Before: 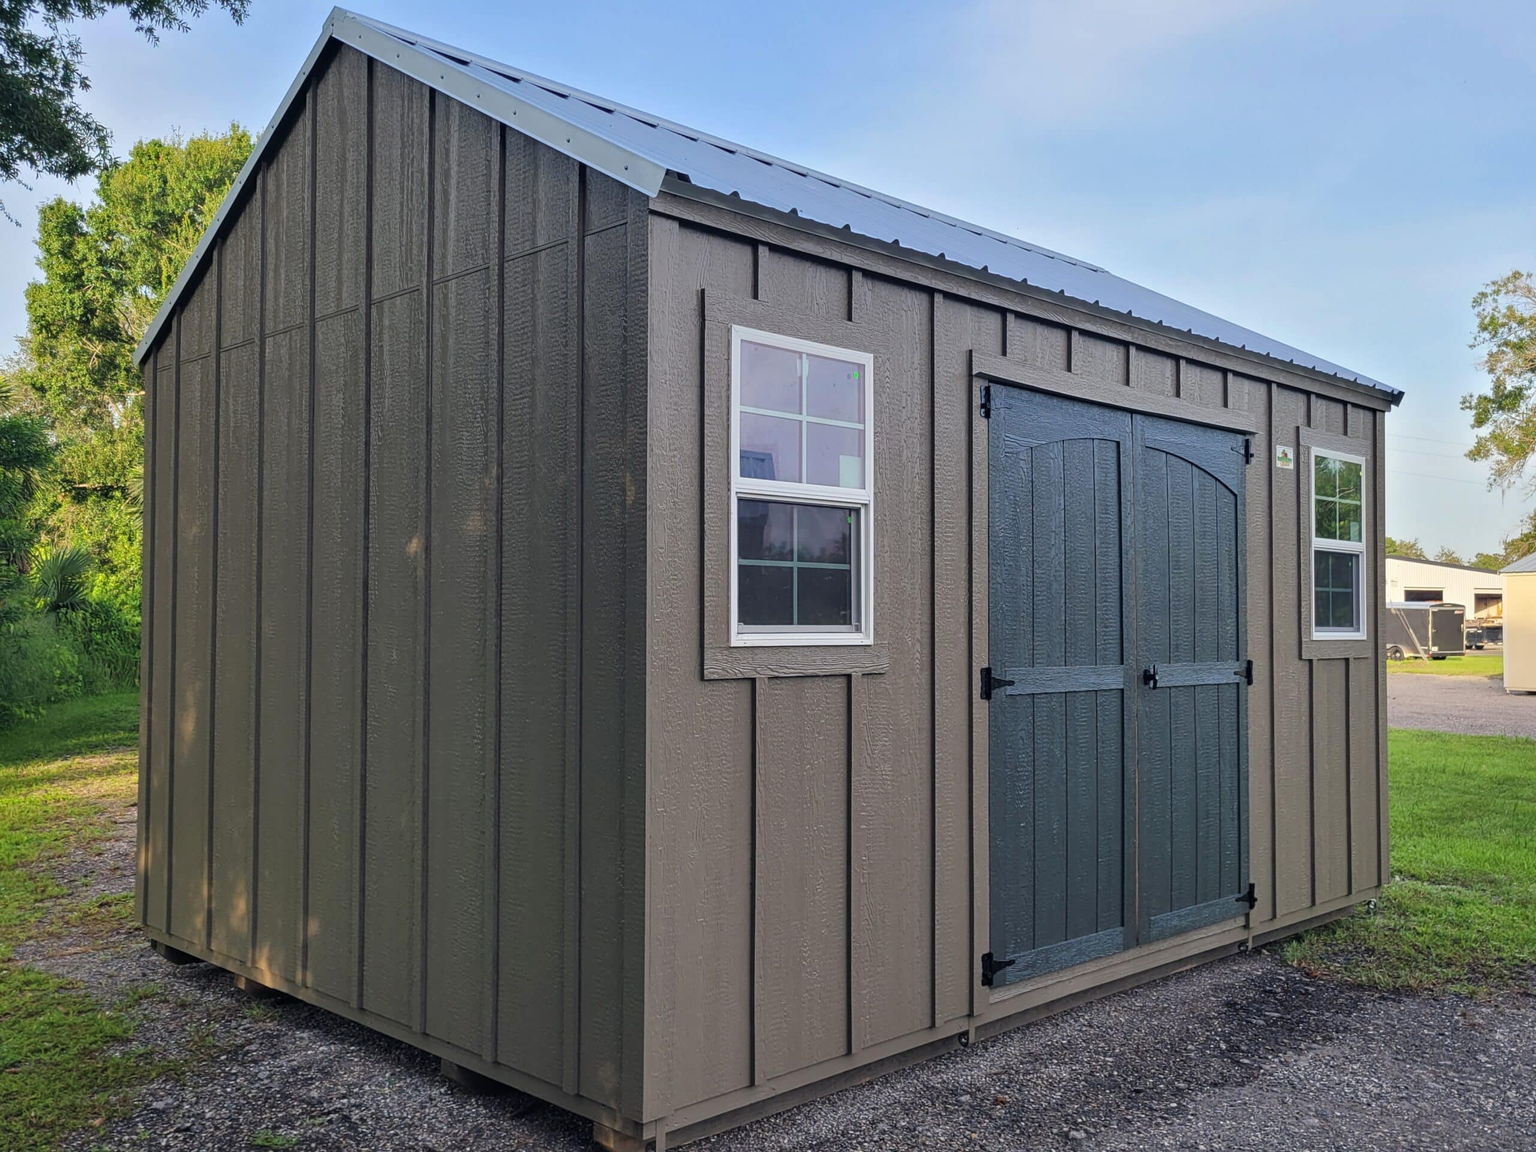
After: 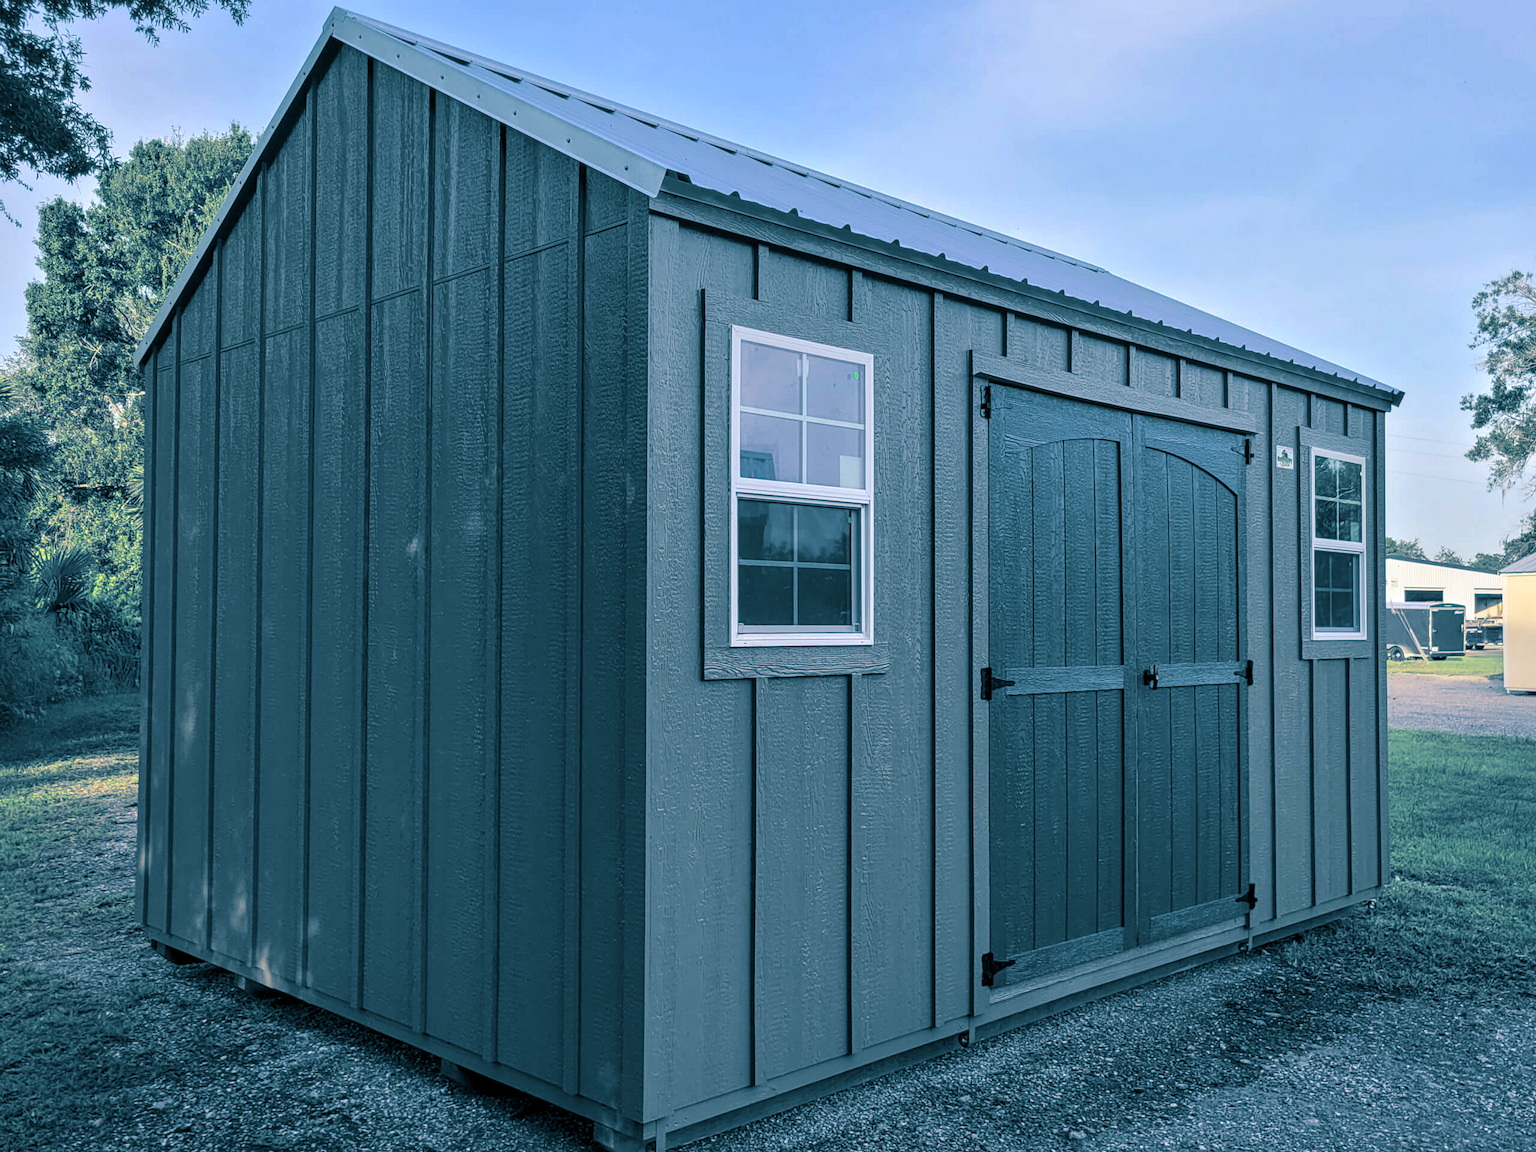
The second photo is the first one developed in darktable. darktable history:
color calibration: illuminant as shot in camera, x 0.358, y 0.373, temperature 4628.91 K
local contrast: on, module defaults
split-toning: shadows › hue 212.4°, balance -70
